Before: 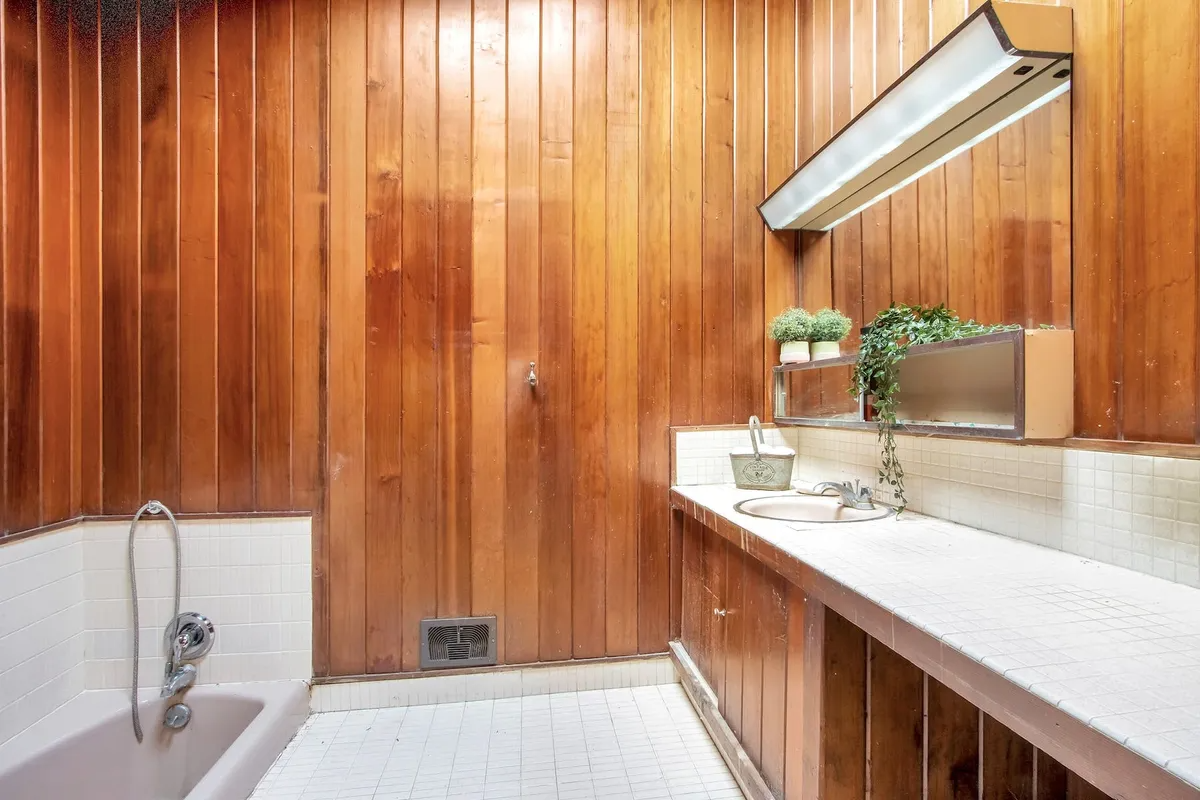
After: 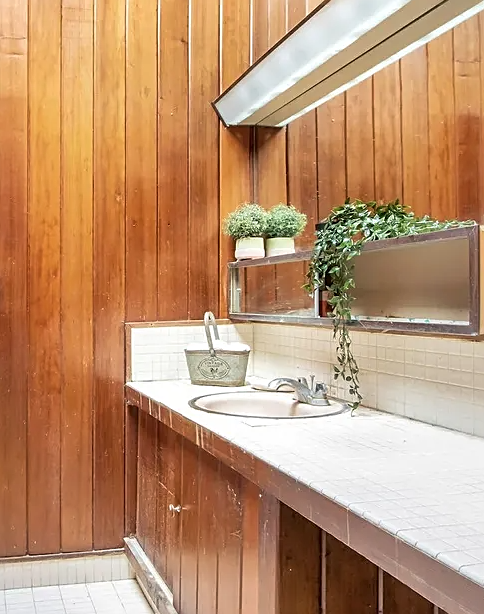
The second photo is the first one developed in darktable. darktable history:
crop: left 45.426%, top 13.098%, right 14.182%, bottom 10.092%
color balance rgb: shadows lift › chroma 2.049%, shadows lift › hue 247.11°, perceptual saturation grading › global saturation 0.608%
sharpen: on, module defaults
